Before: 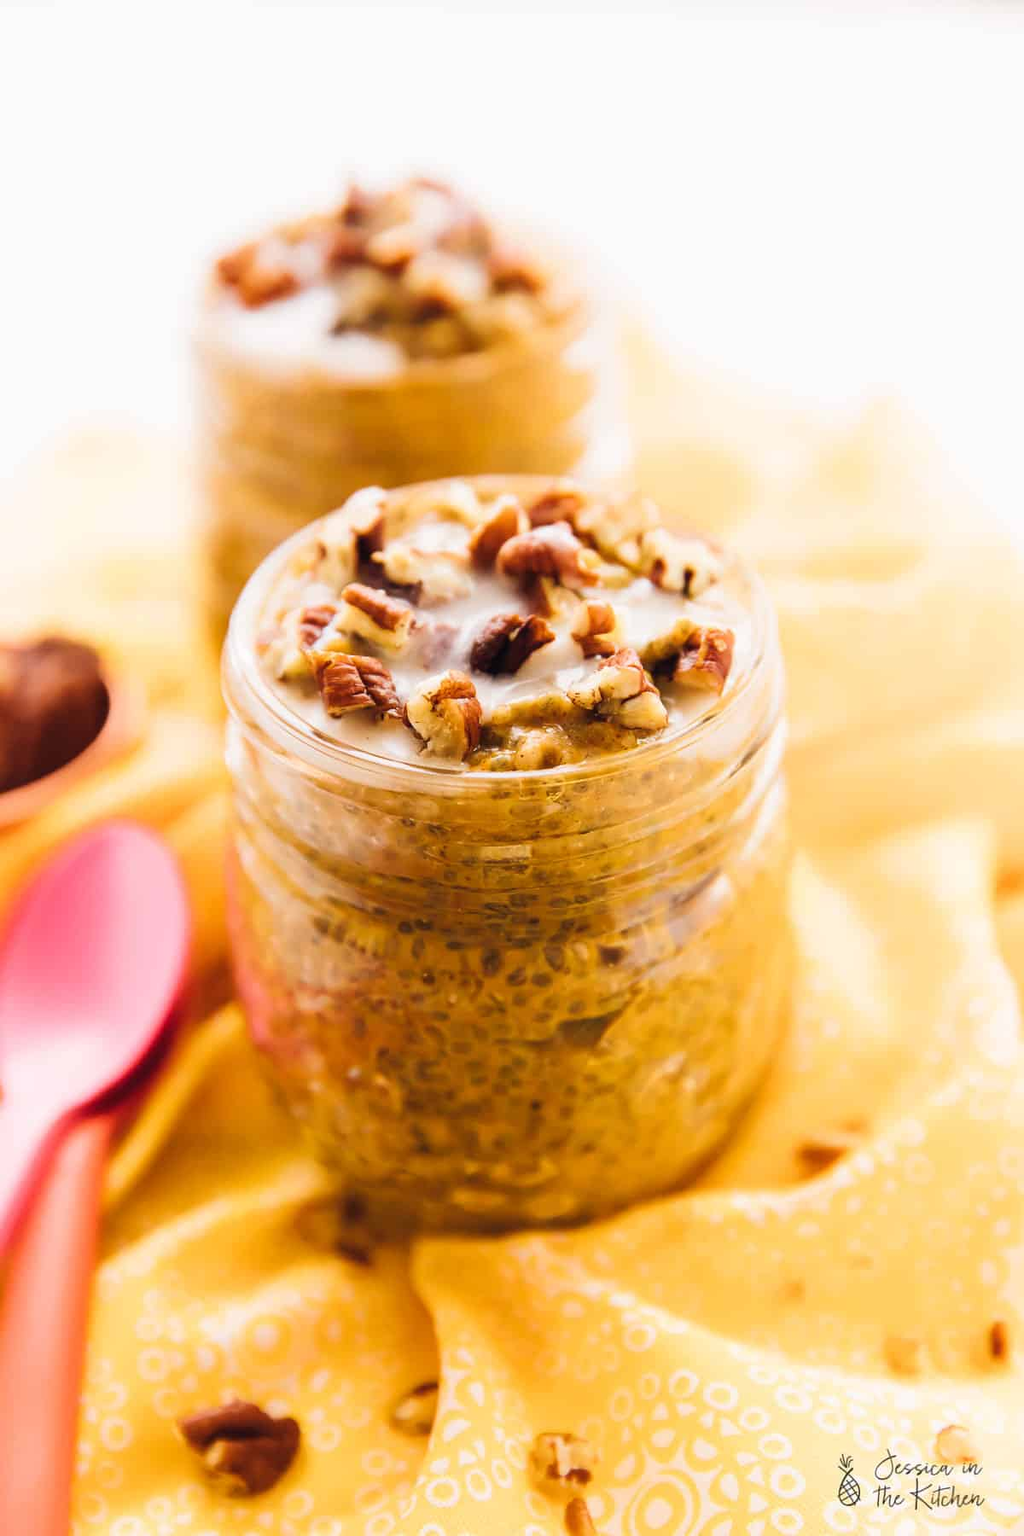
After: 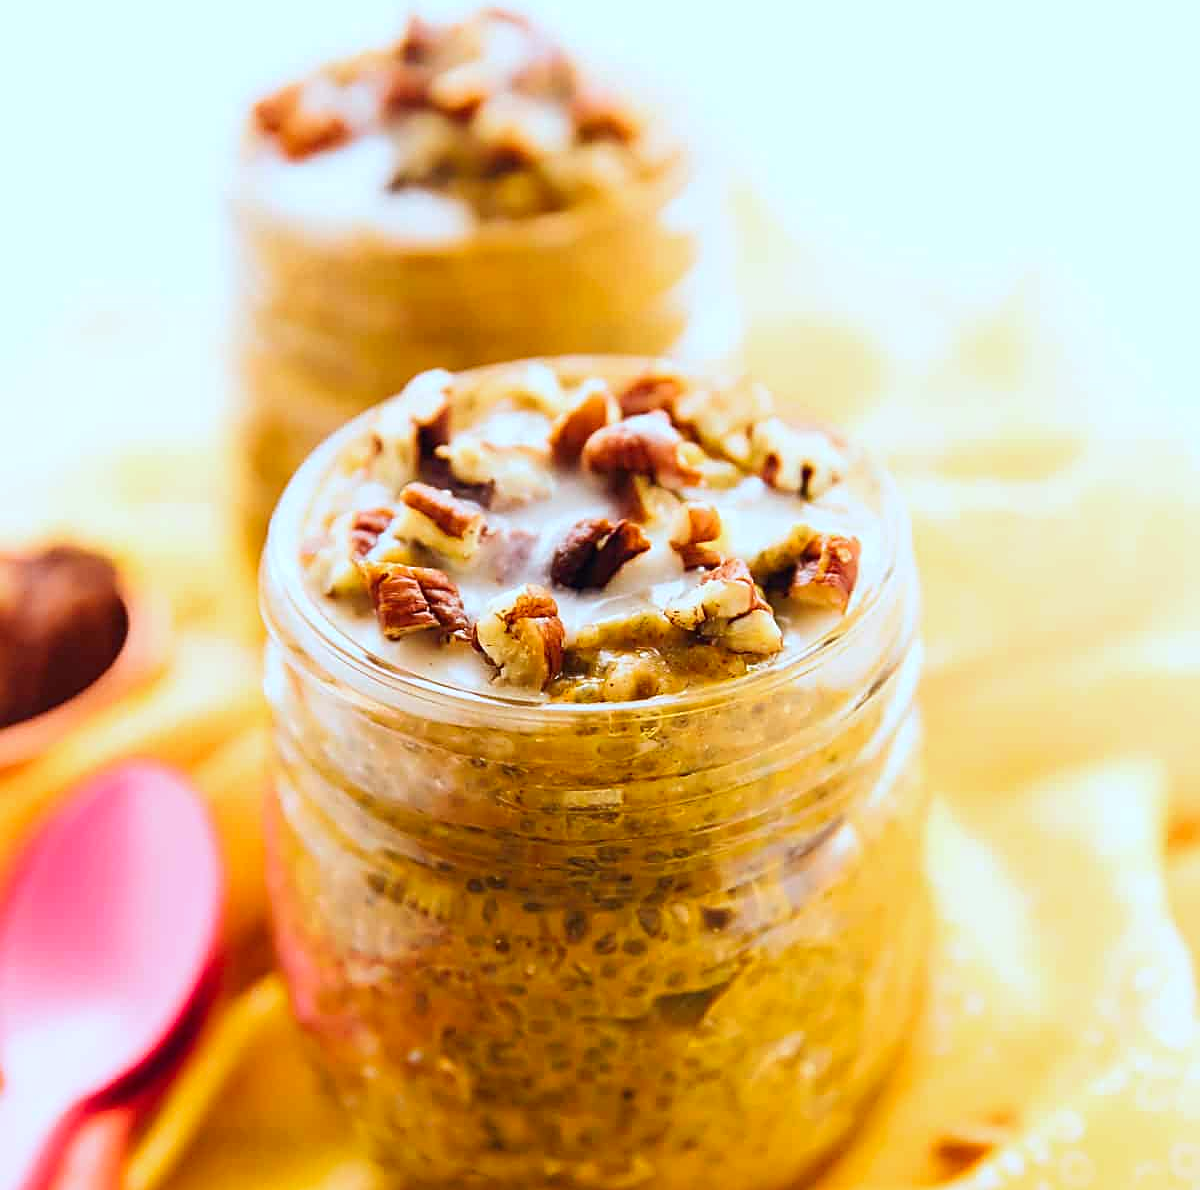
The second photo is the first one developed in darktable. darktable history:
sharpen: on, module defaults
contrast brightness saturation: contrast 0.079, saturation 0.2
crop: top 11.168%, bottom 22.679%
color calibration: illuminant F (fluorescent), F source F9 (Cool White Deluxe 4150 K) – high CRI, x 0.374, y 0.373, temperature 4163.02 K
